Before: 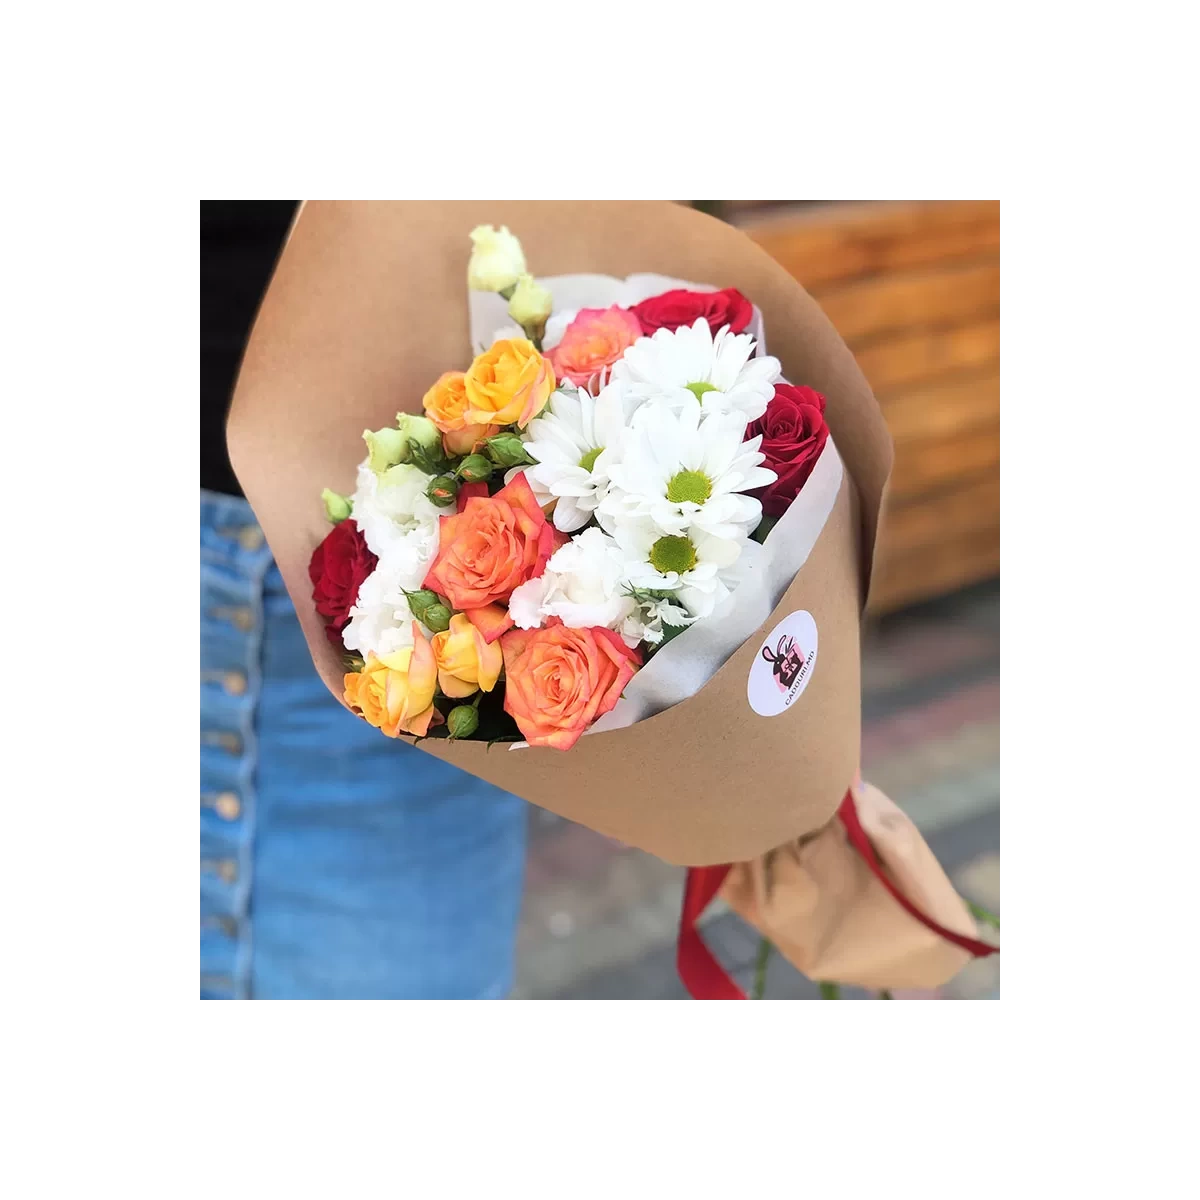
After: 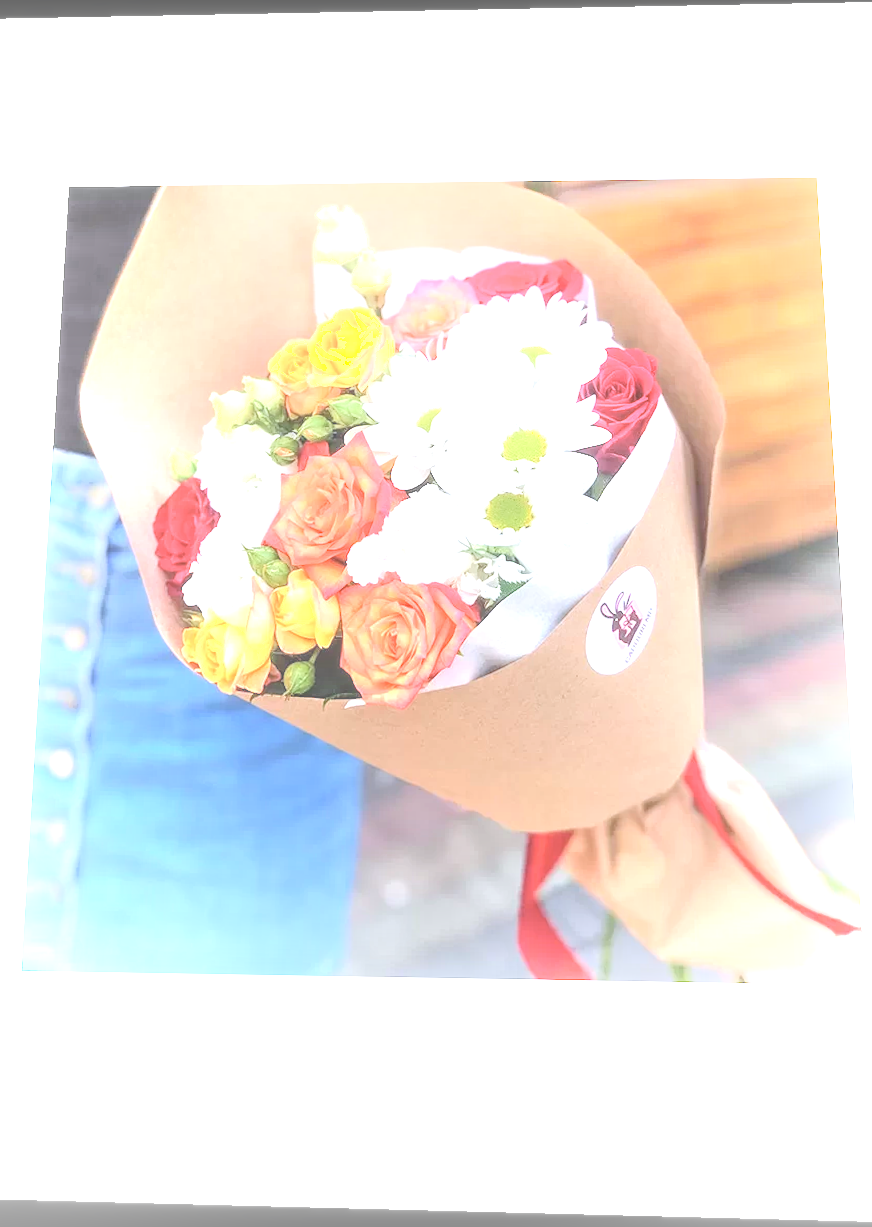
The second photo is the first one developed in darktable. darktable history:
rotate and perspective: rotation 0.128°, lens shift (vertical) -0.181, lens shift (horizontal) -0.044, shear 0.001, automatic cropping off
shadows and highlights: shadows -23.08, highlights 46.15, soften with gaussian
crop and rotate: left 15.446%, right 17.836%
local contrast: highlights 73%, shadows 15%, midtone range 0.197
exposure: black level correction 0, exposure 0.7 EV, compensate exposure bias true, compensate highlight preservation false
color calibration: illuminant as shot in camera, x 0.358, y 0.373, temperature 4628.91 K
